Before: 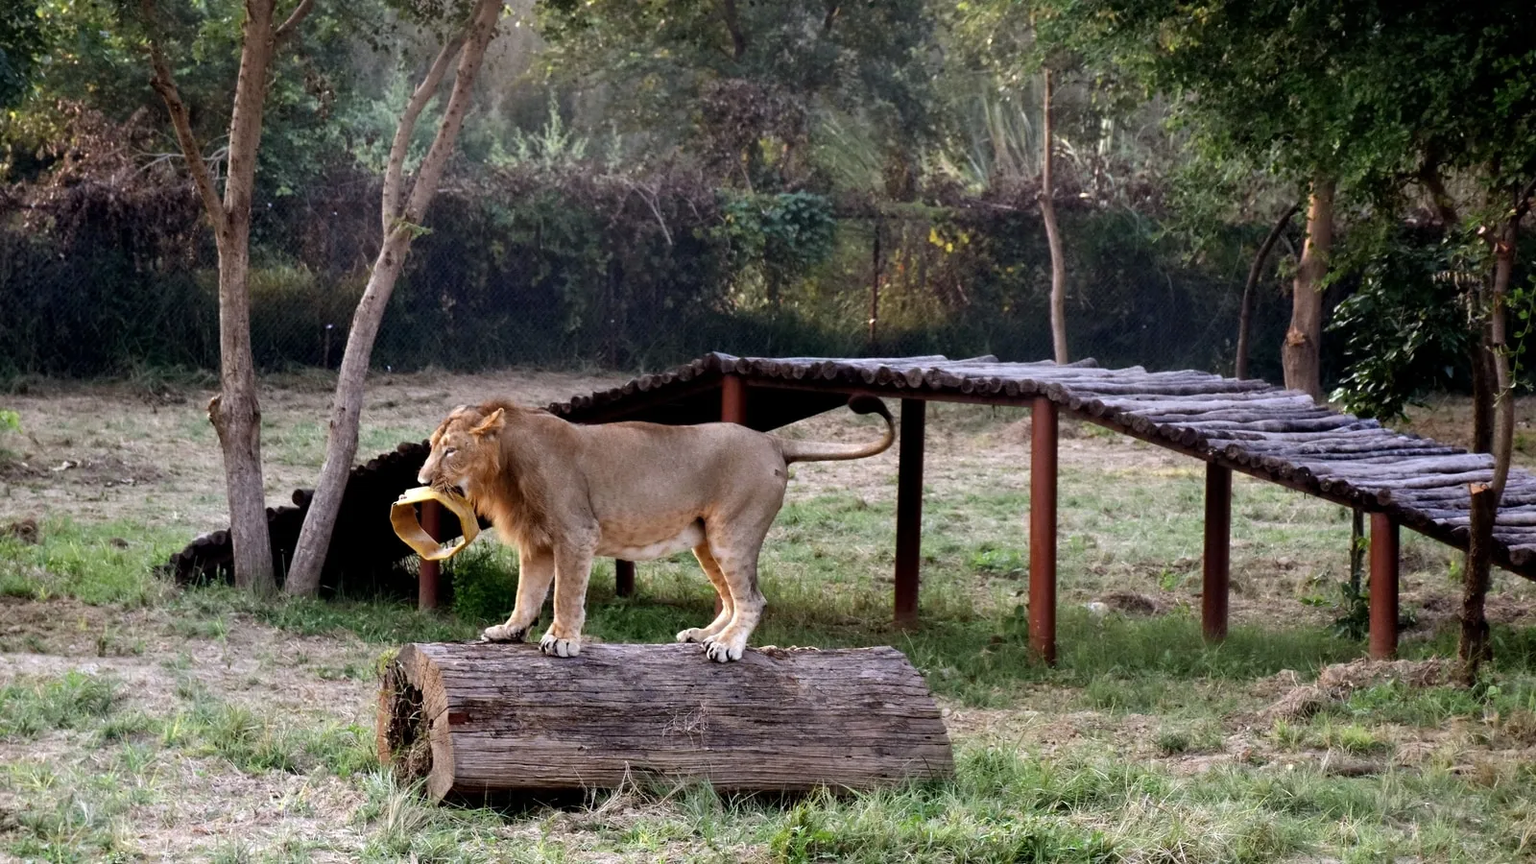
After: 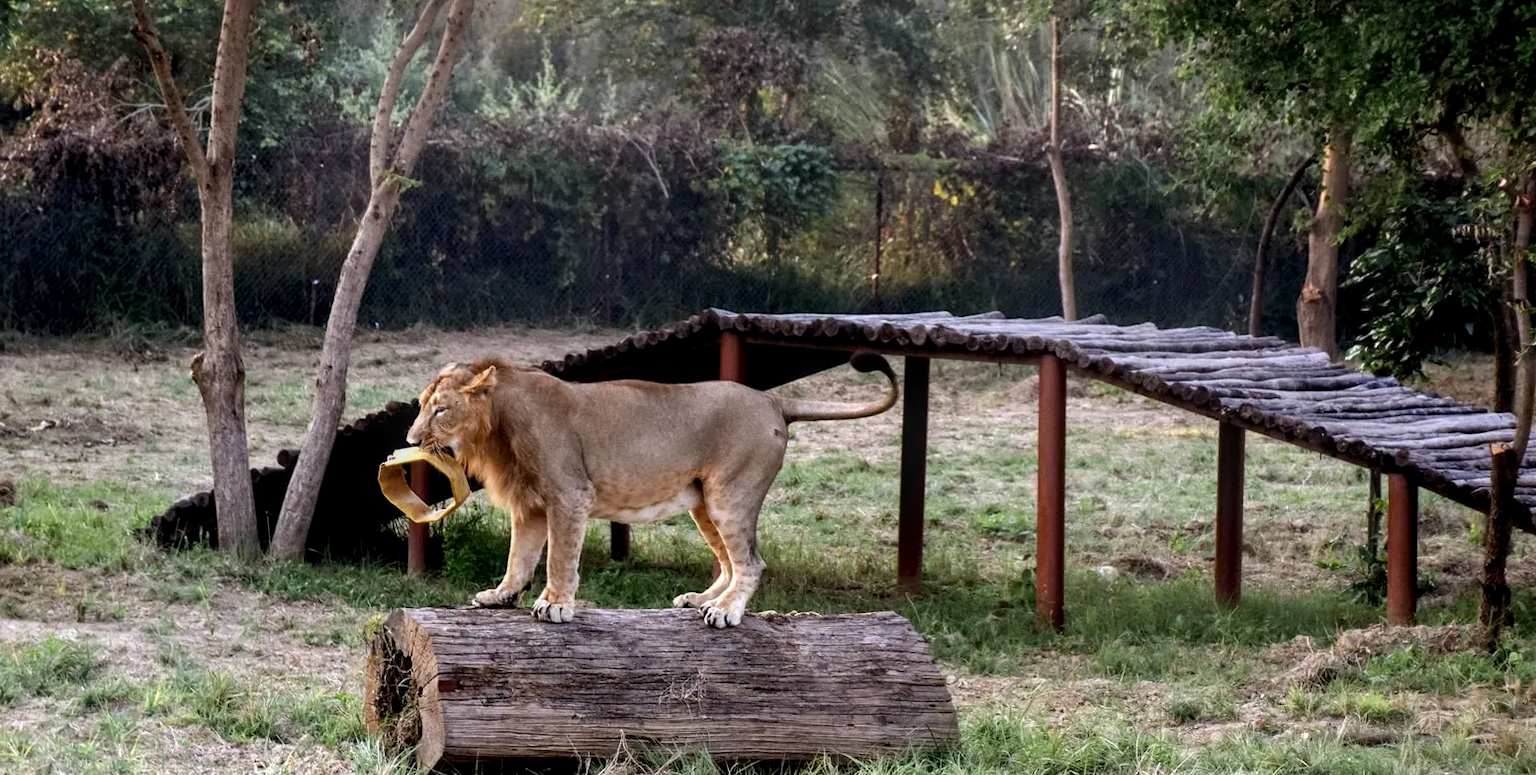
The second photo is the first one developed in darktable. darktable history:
crop: left 1.507%, top 6.147%, right 1.379%, bottom 6.637%
local contrast: on, module defaults
